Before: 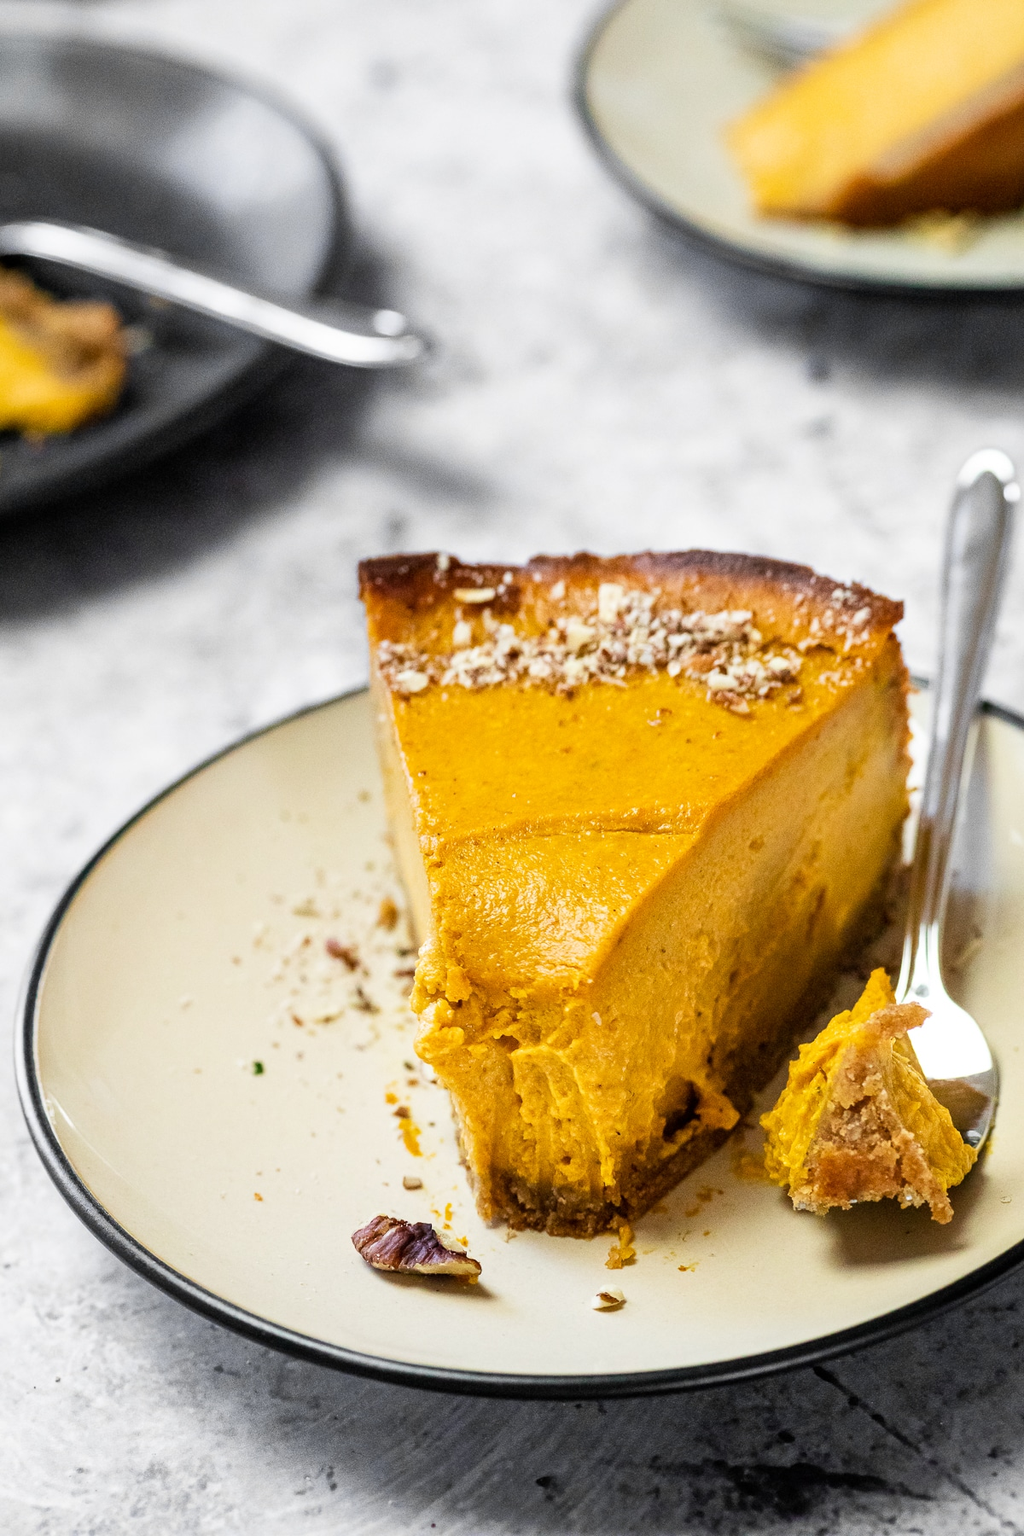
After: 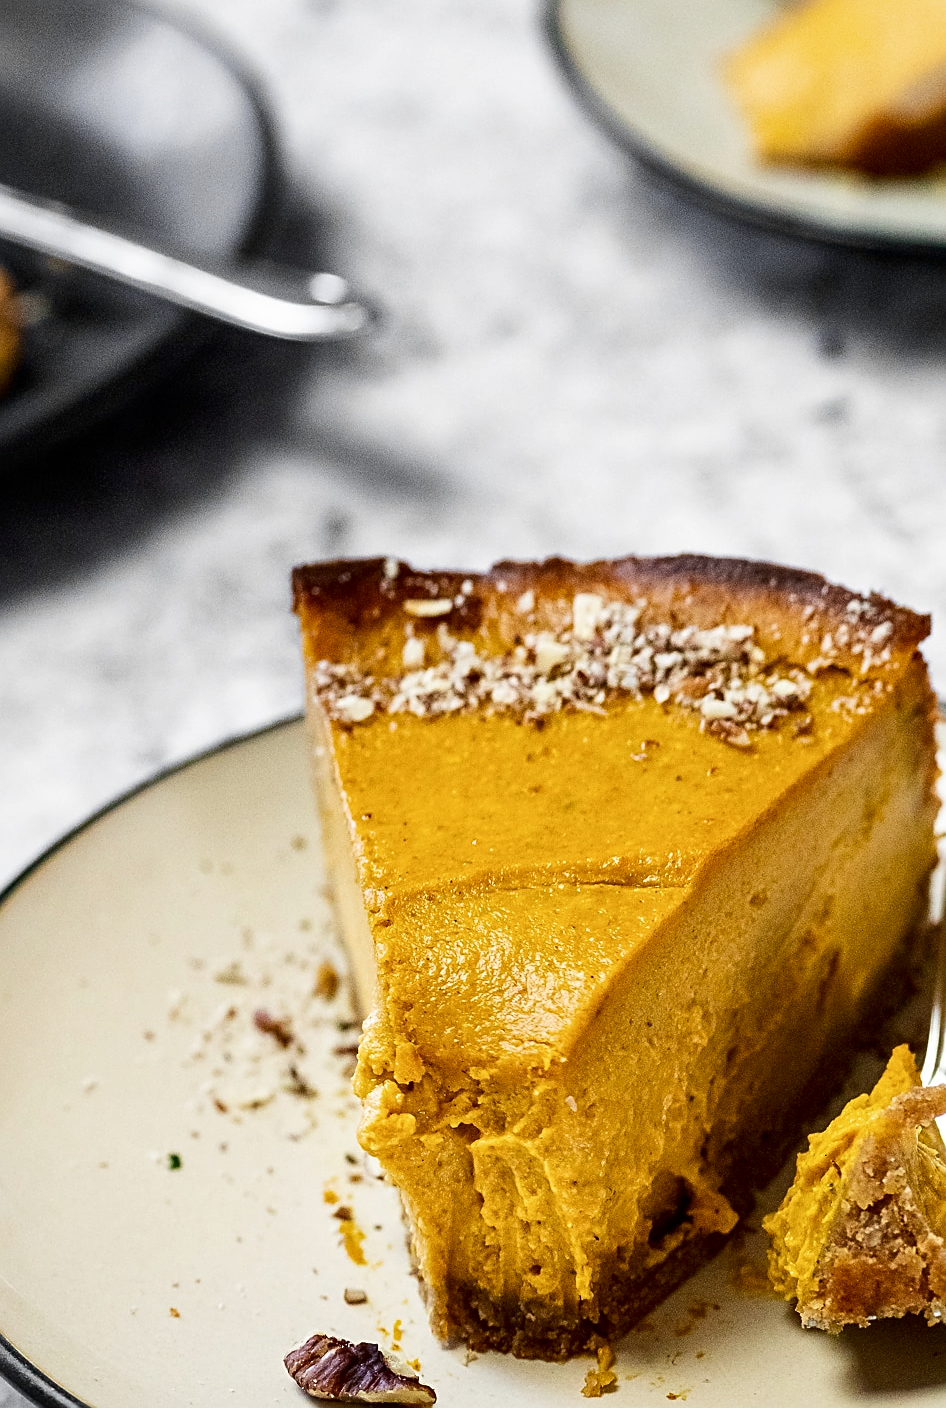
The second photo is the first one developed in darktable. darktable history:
contrast brightness saturation: saturation -0.069
local contrast: mode bilateral grid, contrast 11, coarseness 26, detail 115%, midtone range 0.2
crop and rotate: left 10.702%, top 5.03%, right 10.438%, bottom 16.702%
sharpen: on, module defaults
tone curve: curves: ch0 [(0, 0) (0.153, 0.06) (1, 1)], color space Lab, independent channels, preserve colors none
